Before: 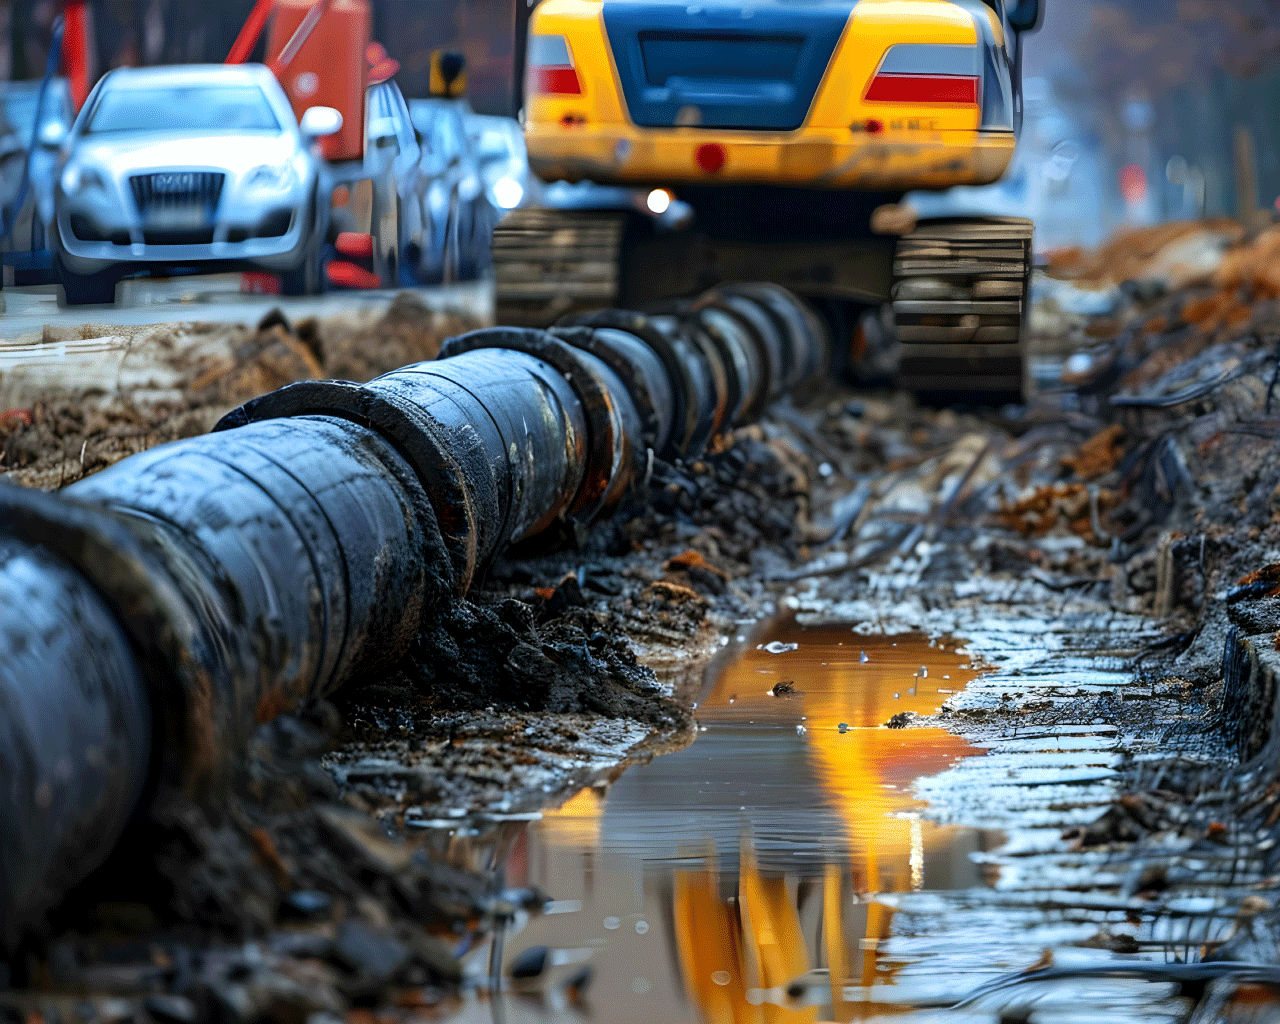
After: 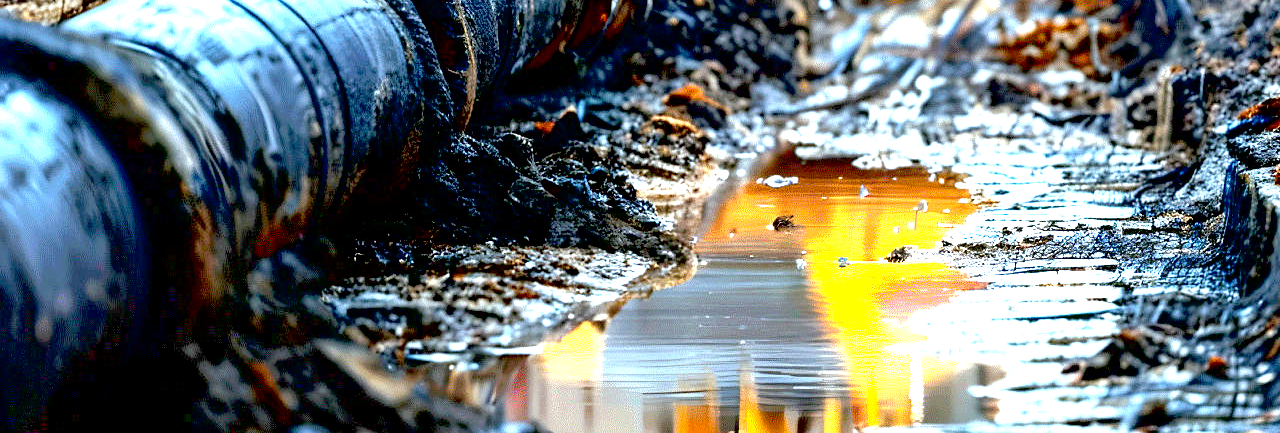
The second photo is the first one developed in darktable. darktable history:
crop: top 45.517%, bottom 12.132%
local contrast: mode bilateral grid, contrast 20, coarseness 50, detail 128%, midtone range 0.2
exposure: black level correction 0.015, exposure 1.786 EV, compensate exposure bias true, compensate highlight preservation false
